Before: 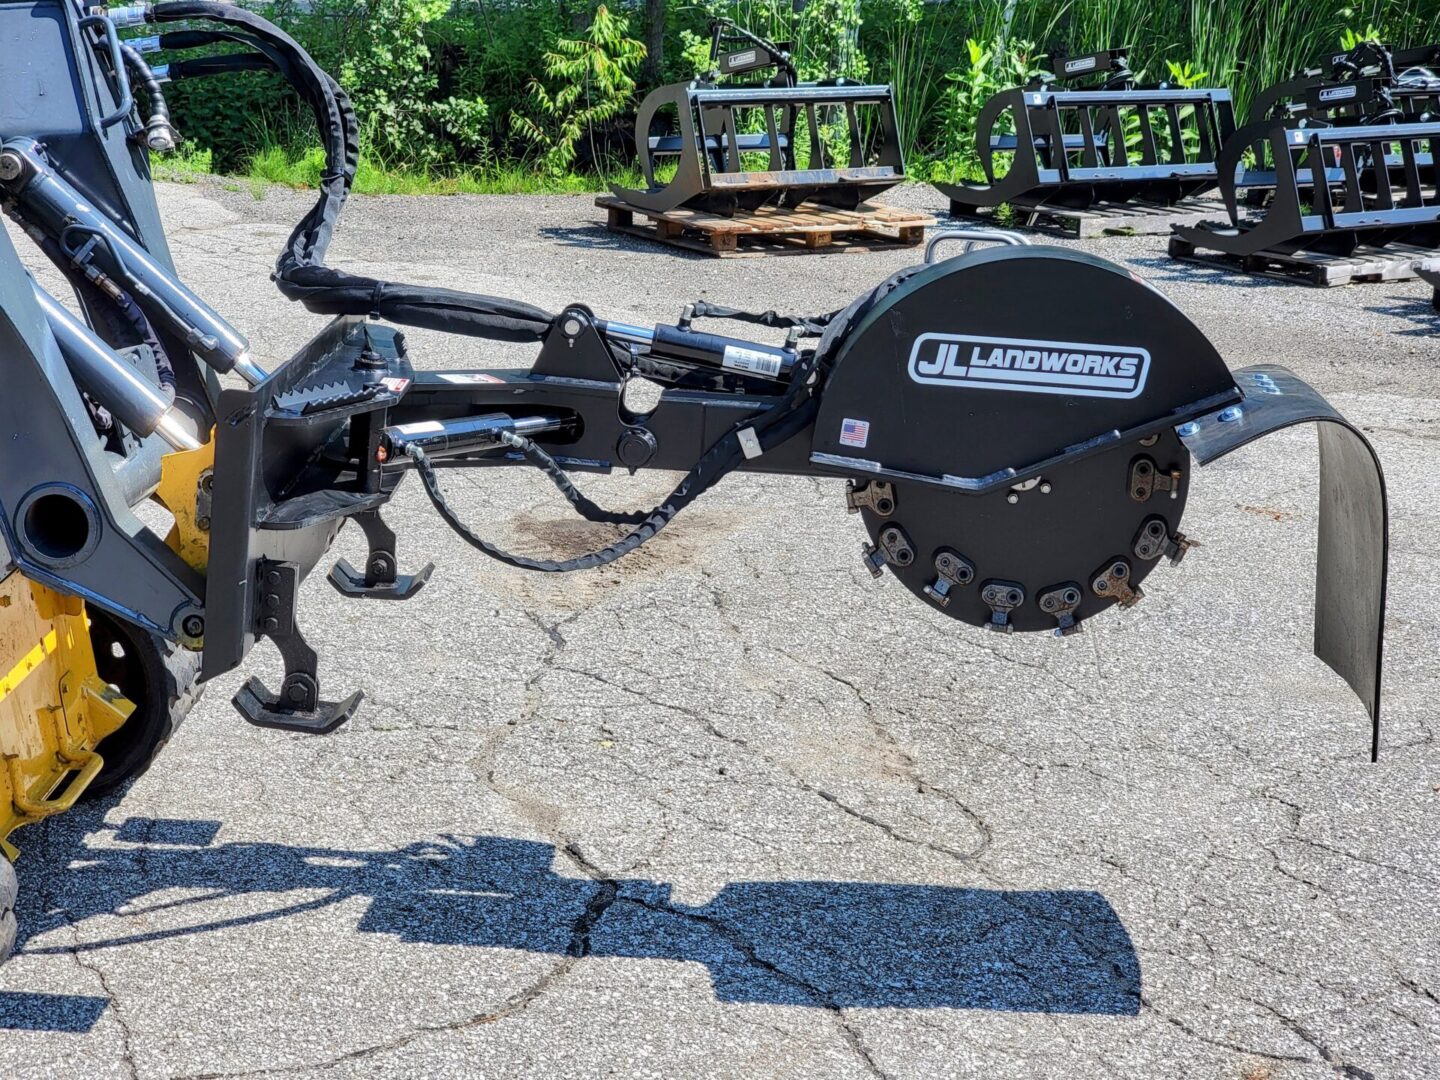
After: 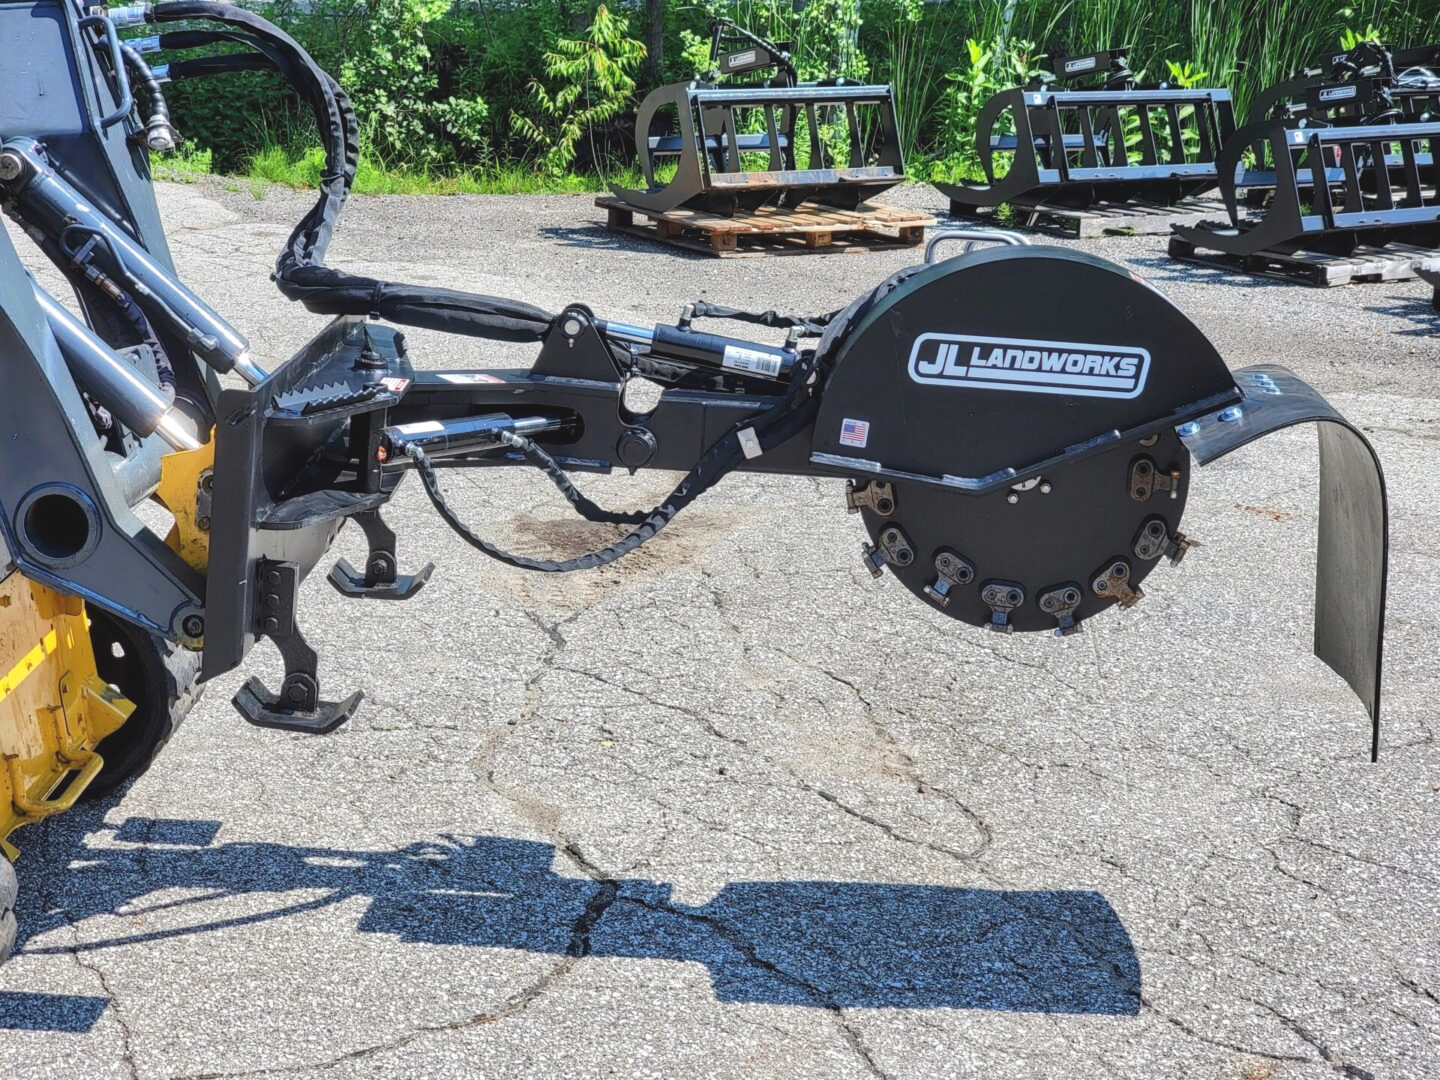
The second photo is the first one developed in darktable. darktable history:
exposure: black level correction -0.008, exposure 0.066 EV, compensate highlight preservation false
